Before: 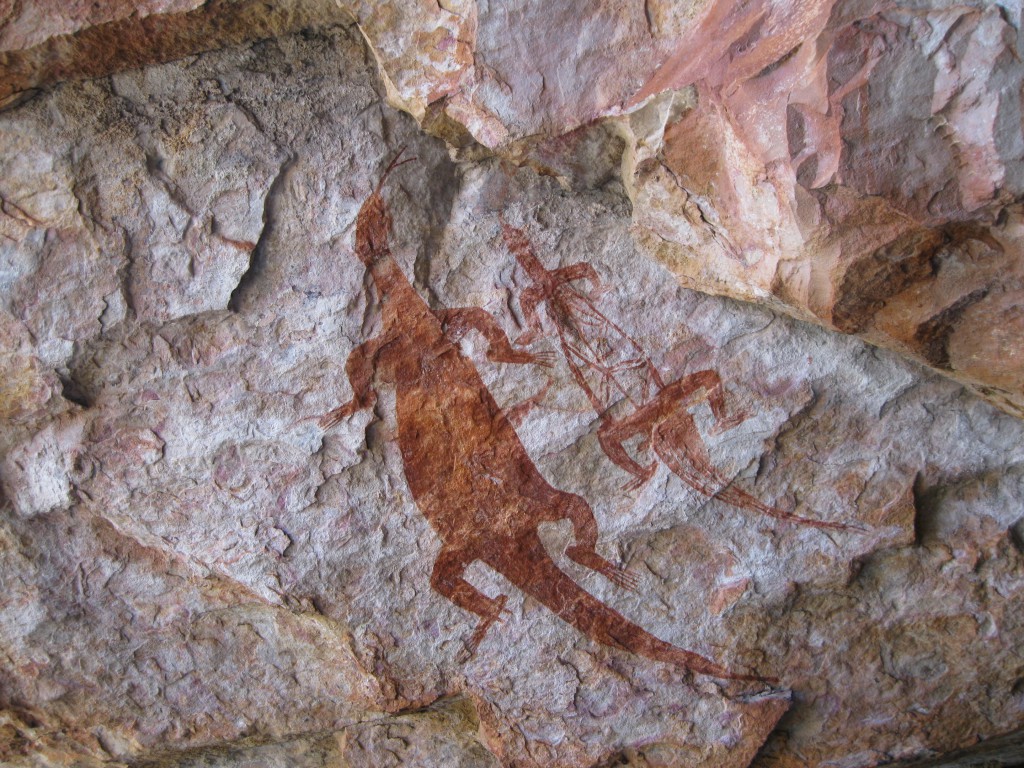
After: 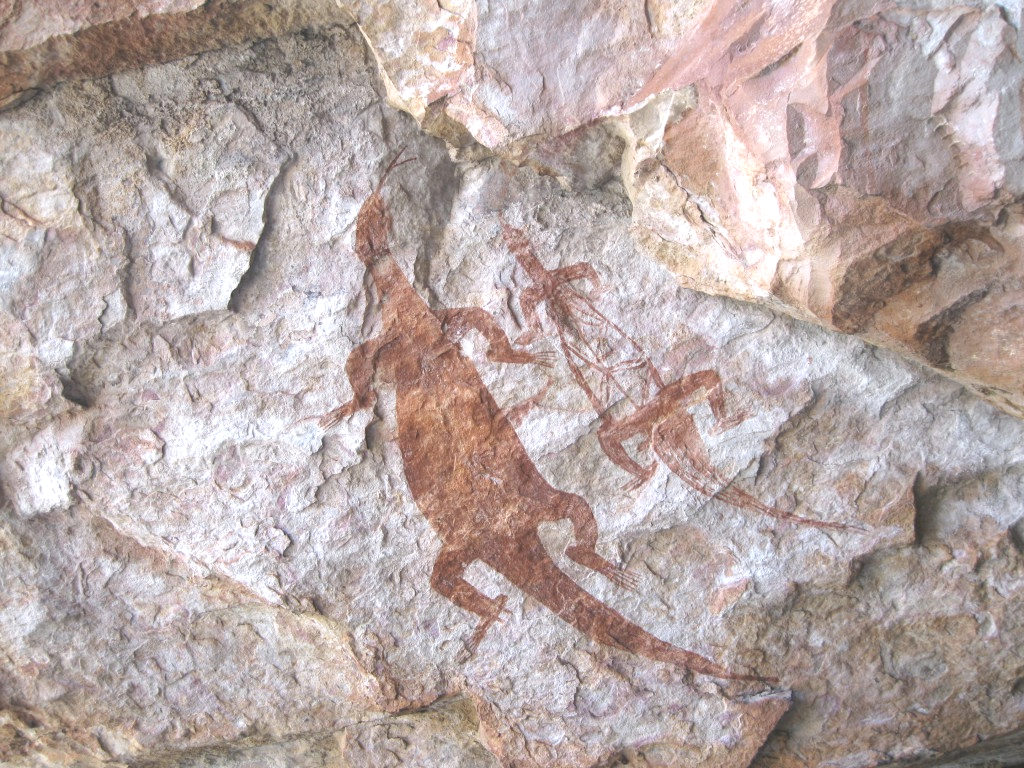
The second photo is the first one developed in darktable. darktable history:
levels: levels [0, 0.48, 0.961]
exposure: black level correction 0, exposure 1.2 EV, compensate highlight preservation false
contrast brightness saturation: contrast -0.26, saturation -0.43
